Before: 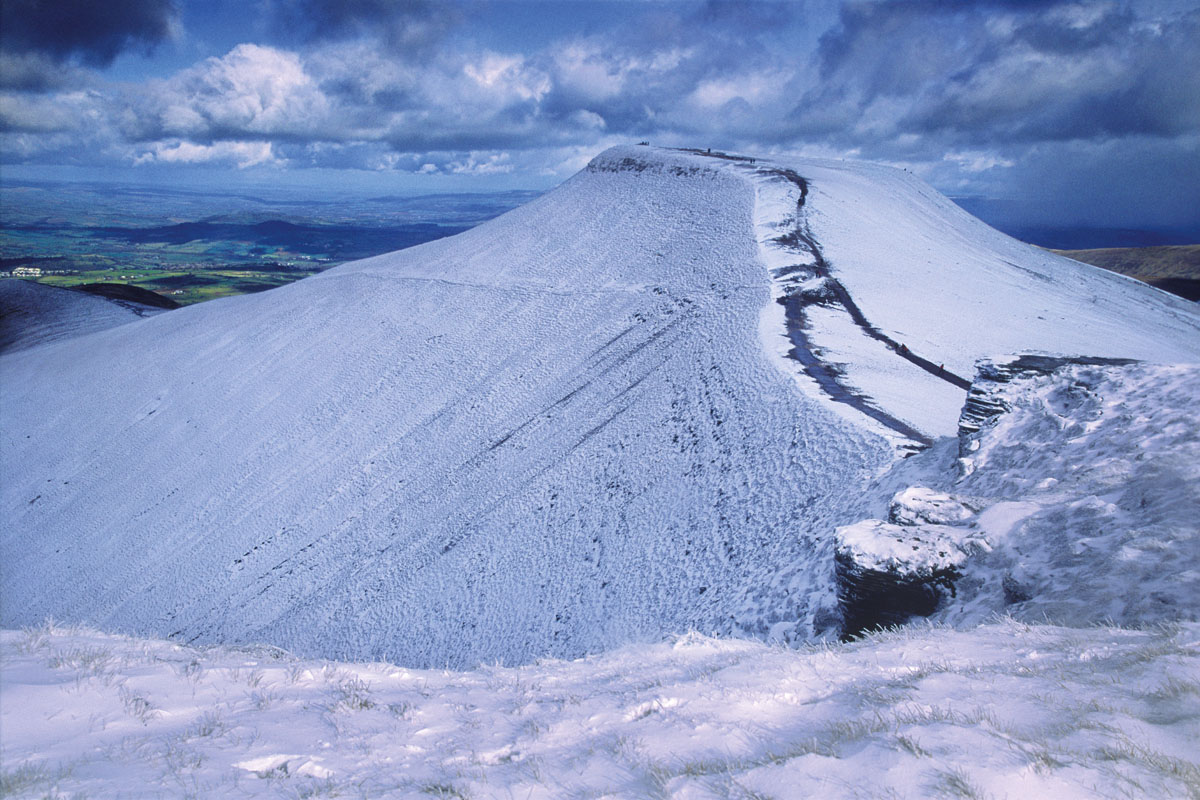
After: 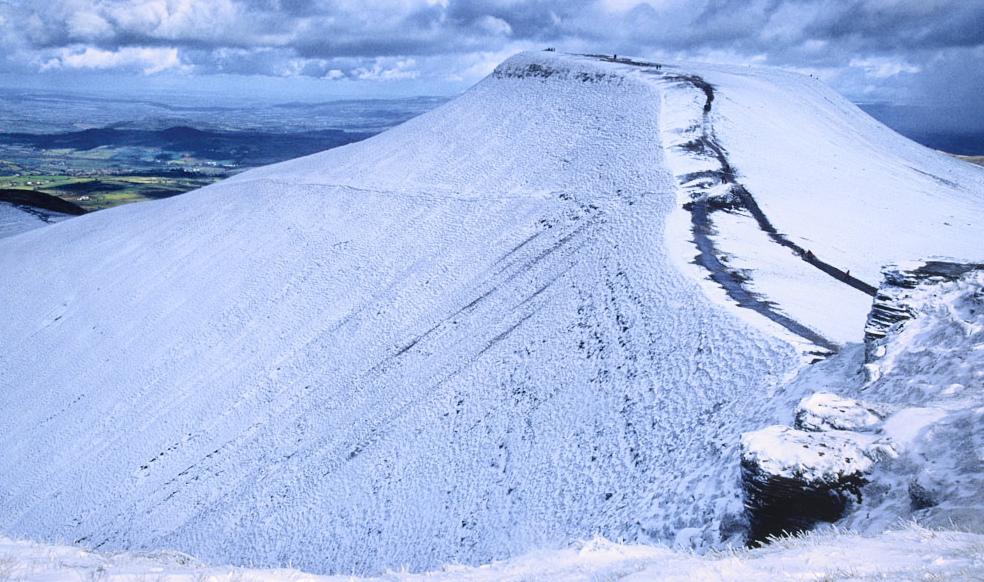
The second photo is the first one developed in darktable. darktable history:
exposure: exposure 0.15 EV, compensate highlight preservation false
crop: left 7.856%, top 11.836%, right 10.12%, bottom 15.387%
tone curve: curves: ch0 [(0, 0) (0.136, 0.084) (0.346, 0.366) (0.489, 0.559) (0.66, 0.748) (0.849, 0.902) (1, 0.974)]; ch1 [(0, 0) (0.353, 0.344) (0.45, 0.46) (0.498, 0.498) (0.521, 0.512) (0.563, 0.559) (0.592, 0.605) (0.641, 0.673) (1, 1)]; ch2 [(0, 0) (0.333, 0.346) (0.375, 0.375) (0.424, 0.43) (0.476, 0.492) (0.502, 0.502) (0.524, 0.531) (0.579, 0.61) (0.612, 0.644) (0.641, 0.722) (1, 1)], color space Lab, independent channels, preserve colors none
